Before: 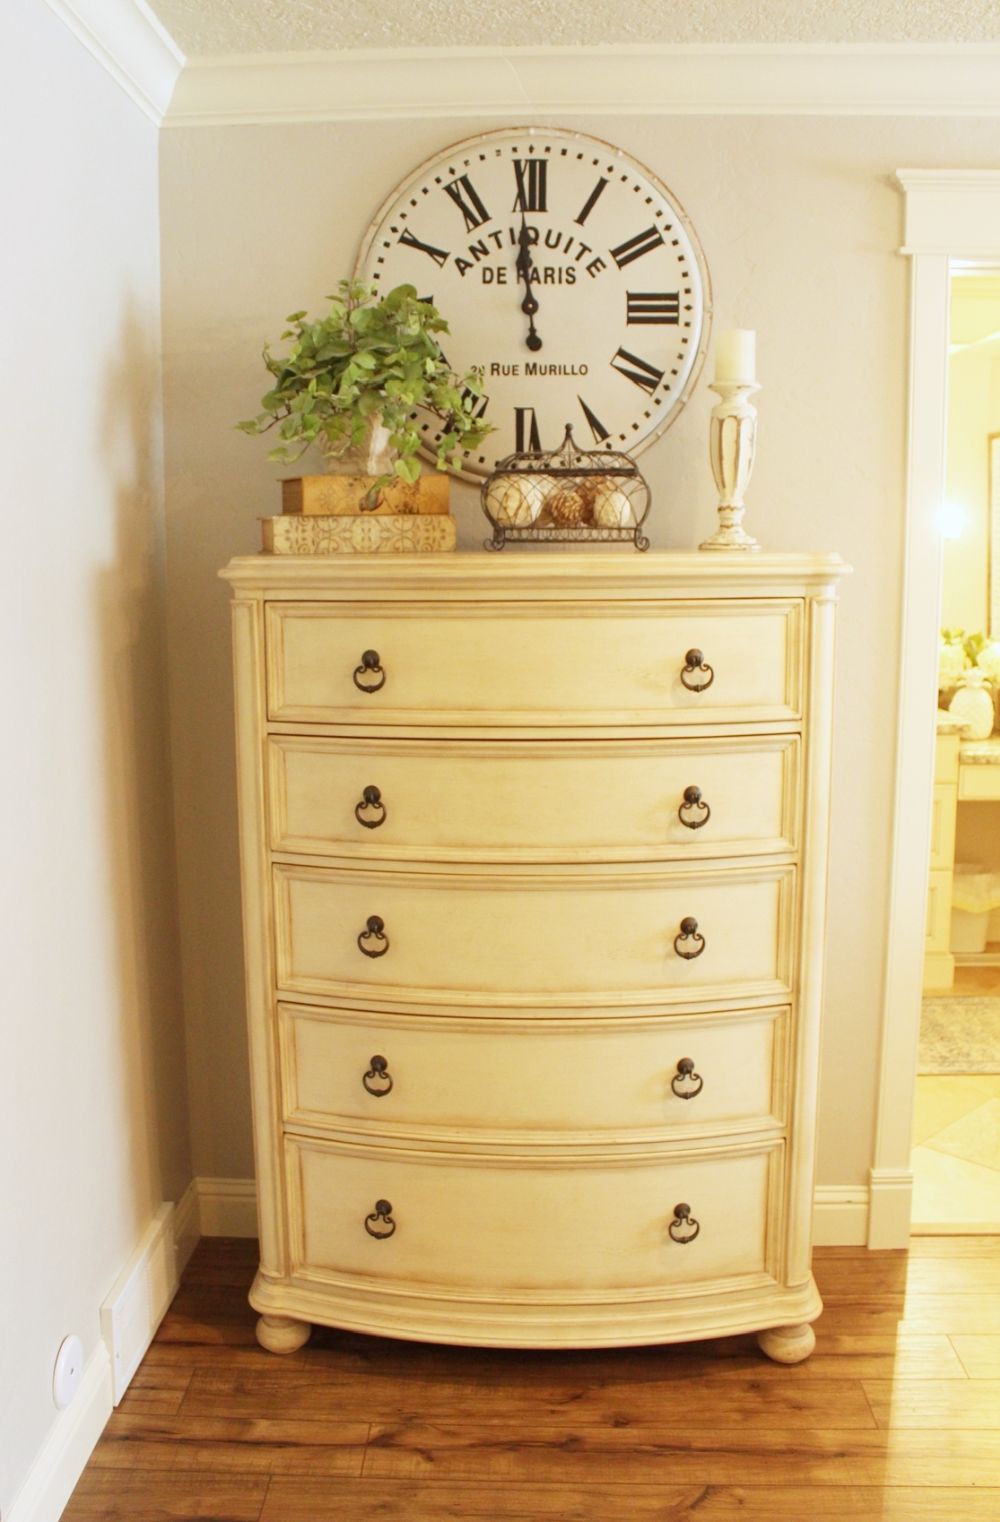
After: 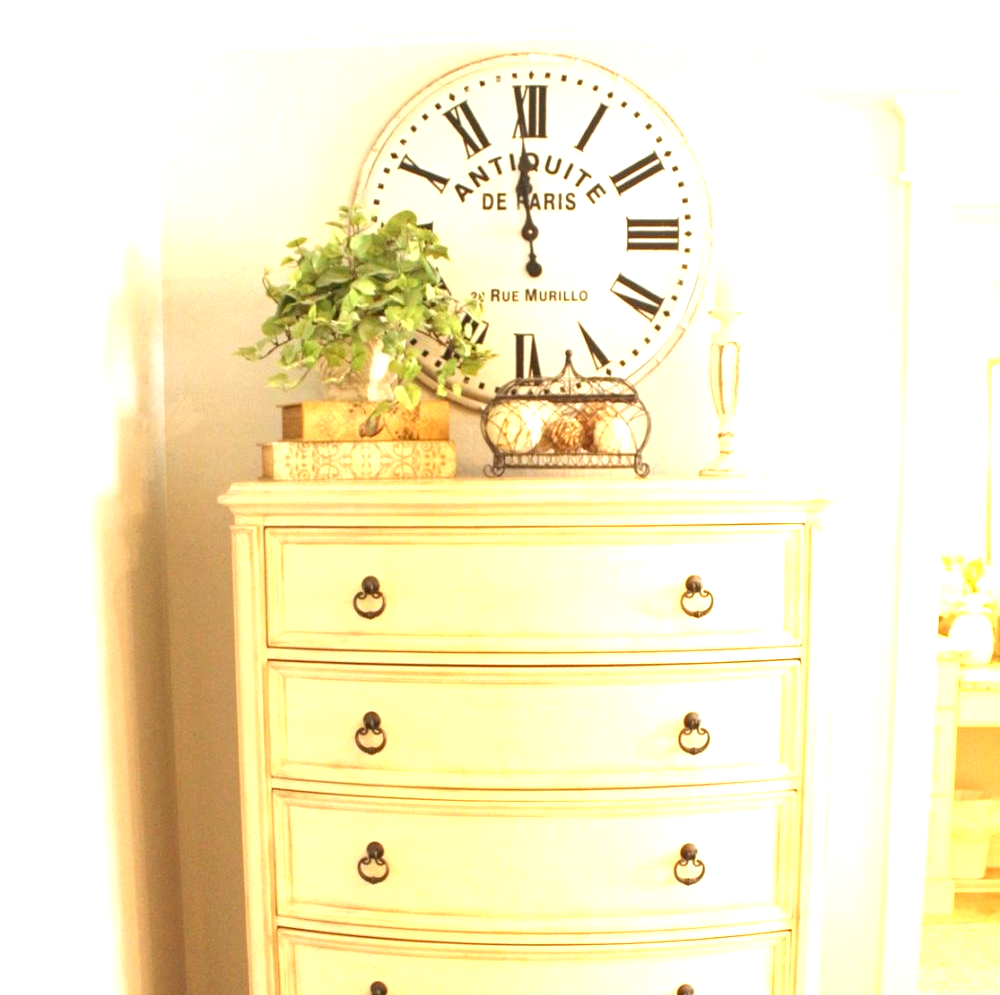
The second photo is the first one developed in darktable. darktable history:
local contrast: highlights 104%, shadows 103%, detail 119%, midtone range 0.2
exposure: black level correction 0, exposure 1.199 EV, compensate exposure bias true, compensate highlight preservation false
crop and rotate: top 4.897%, bottom 29.691%
